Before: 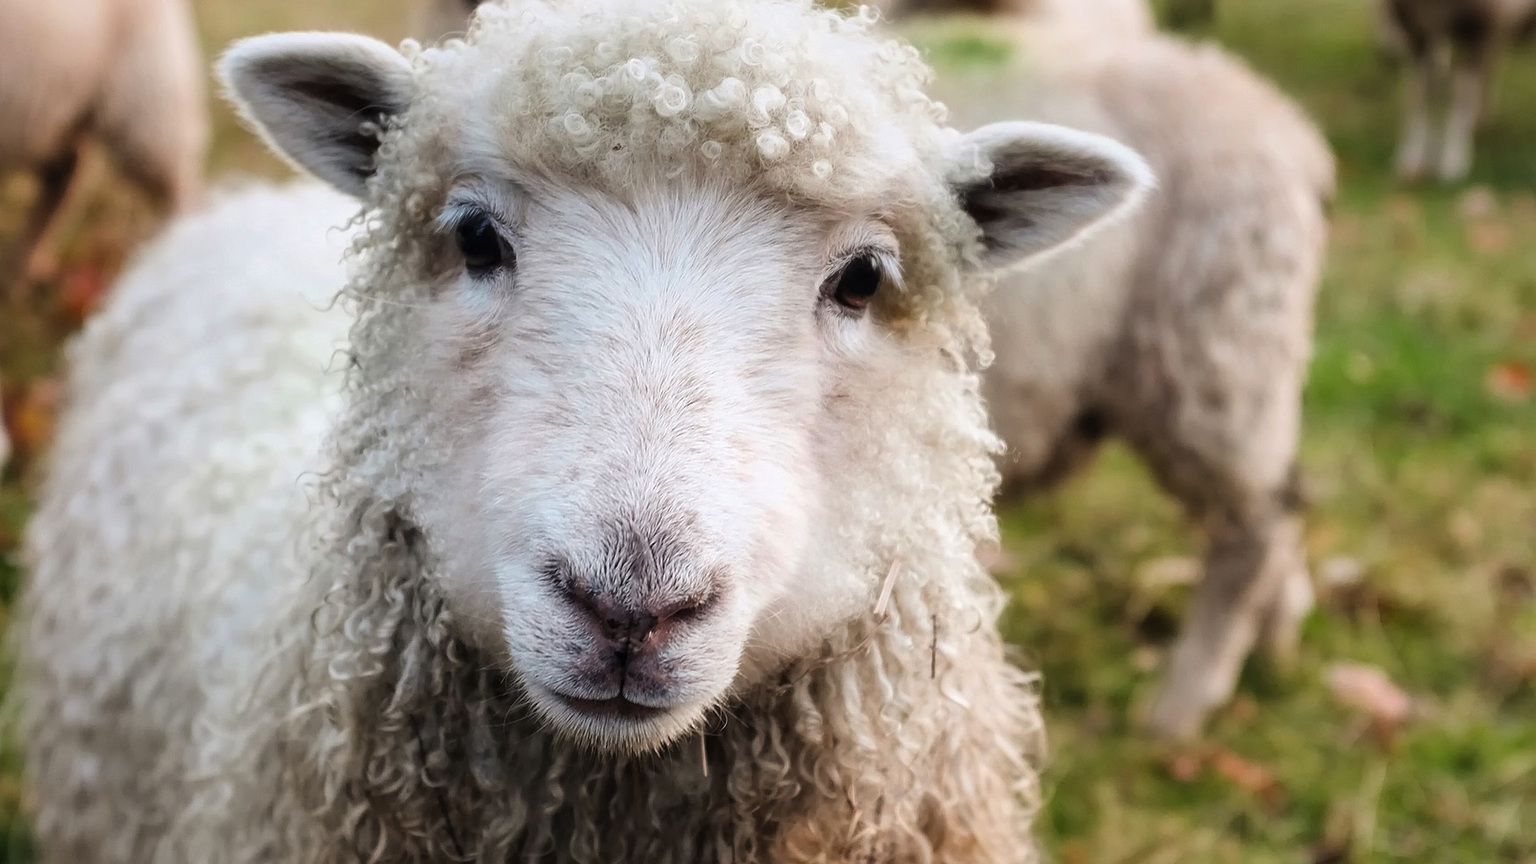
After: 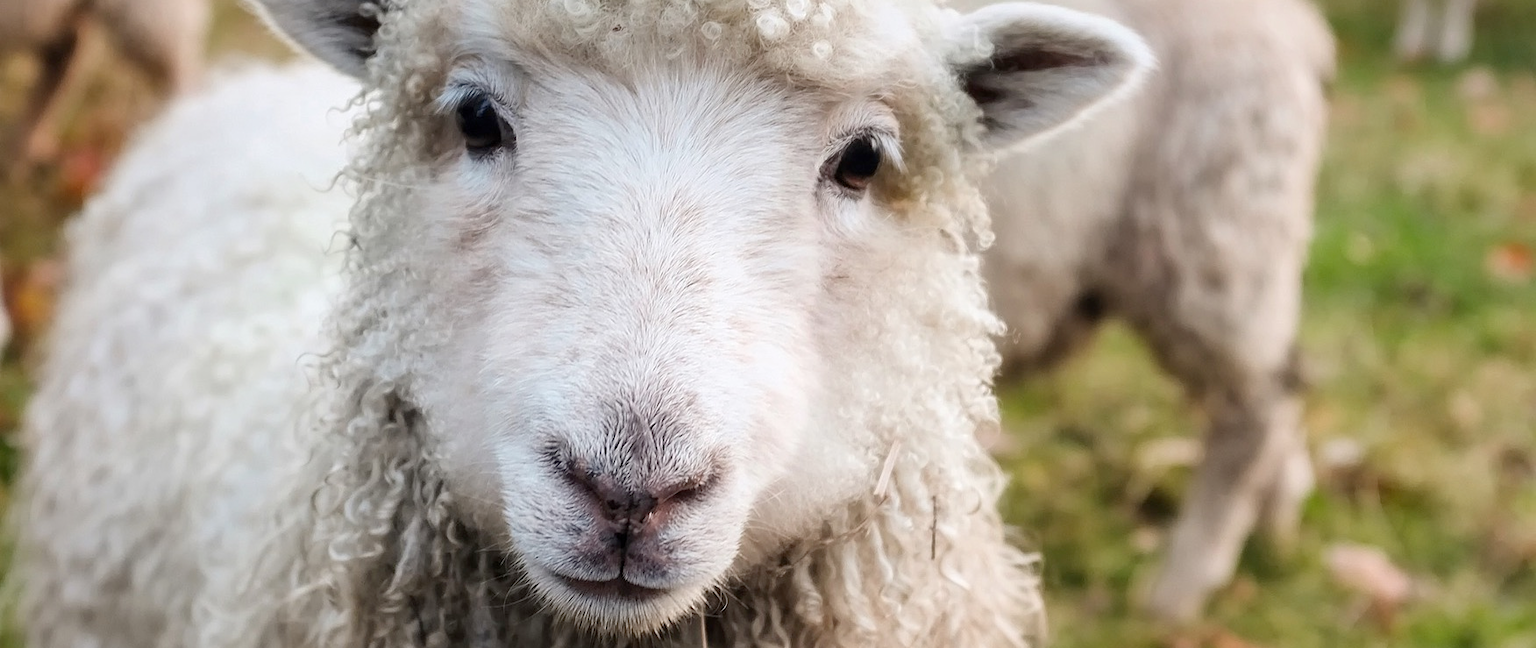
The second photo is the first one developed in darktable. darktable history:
crop: top 13.849%, bottom 11.068%
